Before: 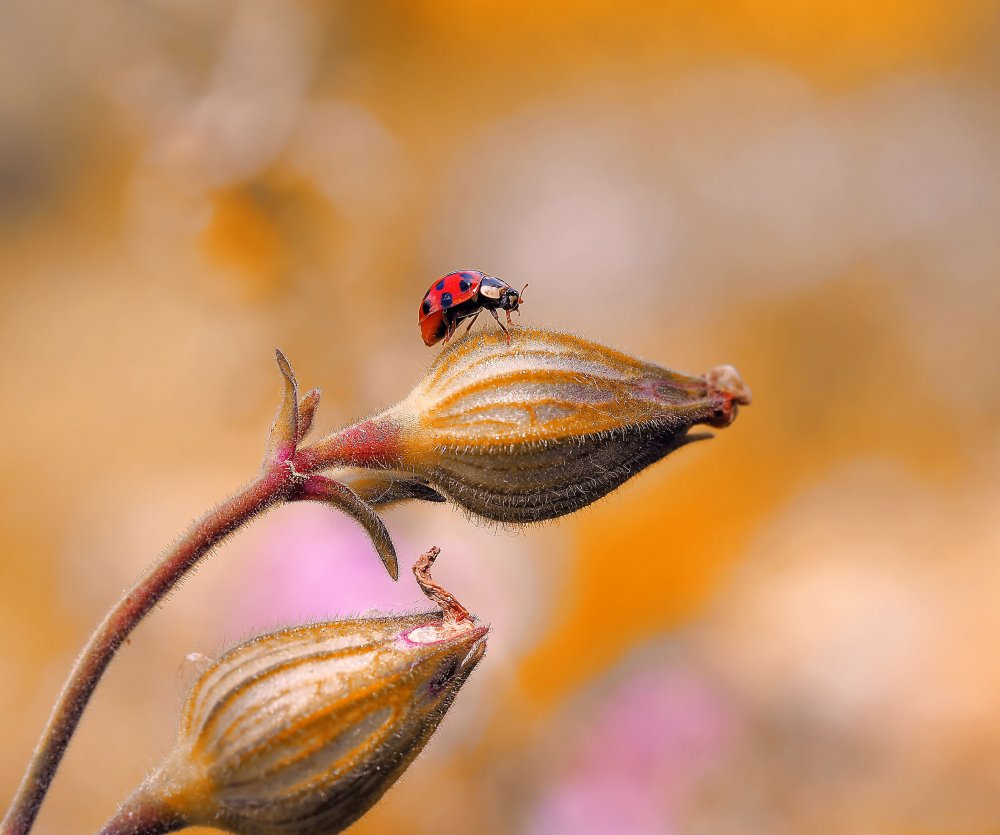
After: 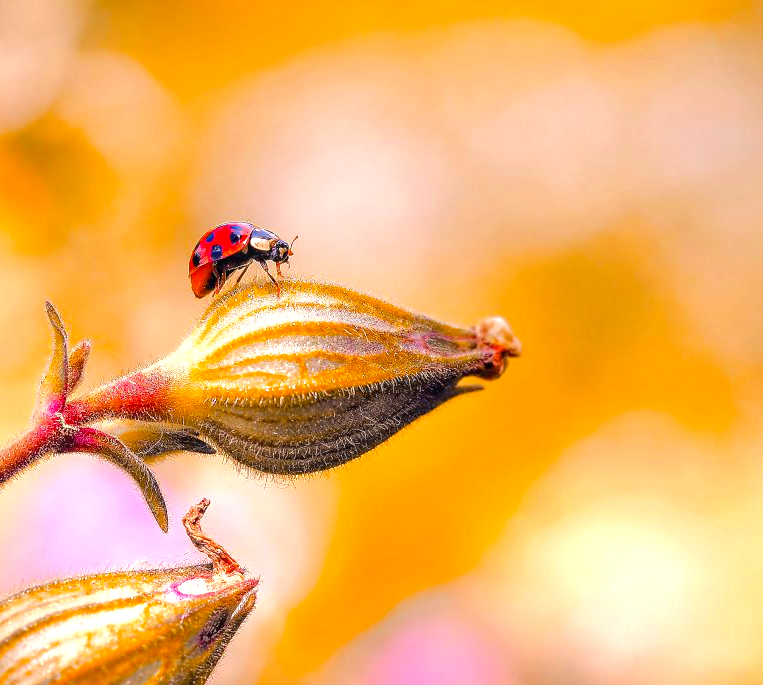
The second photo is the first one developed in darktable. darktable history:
local contrast: on, module defaults
crop: left 23.095%, top 5.827%, bottom 11.854%
exposure: black level correction 0, exposure 0.7 EV, compensate exposure bias true, compensate highlight preservation false
color balance rgb: perceptual saturation grading › global saturation 25%, perceptual brilliance grading › mid-tones 10%, perceptual brilliance grading › shadows 15%, global vibrance 20%
